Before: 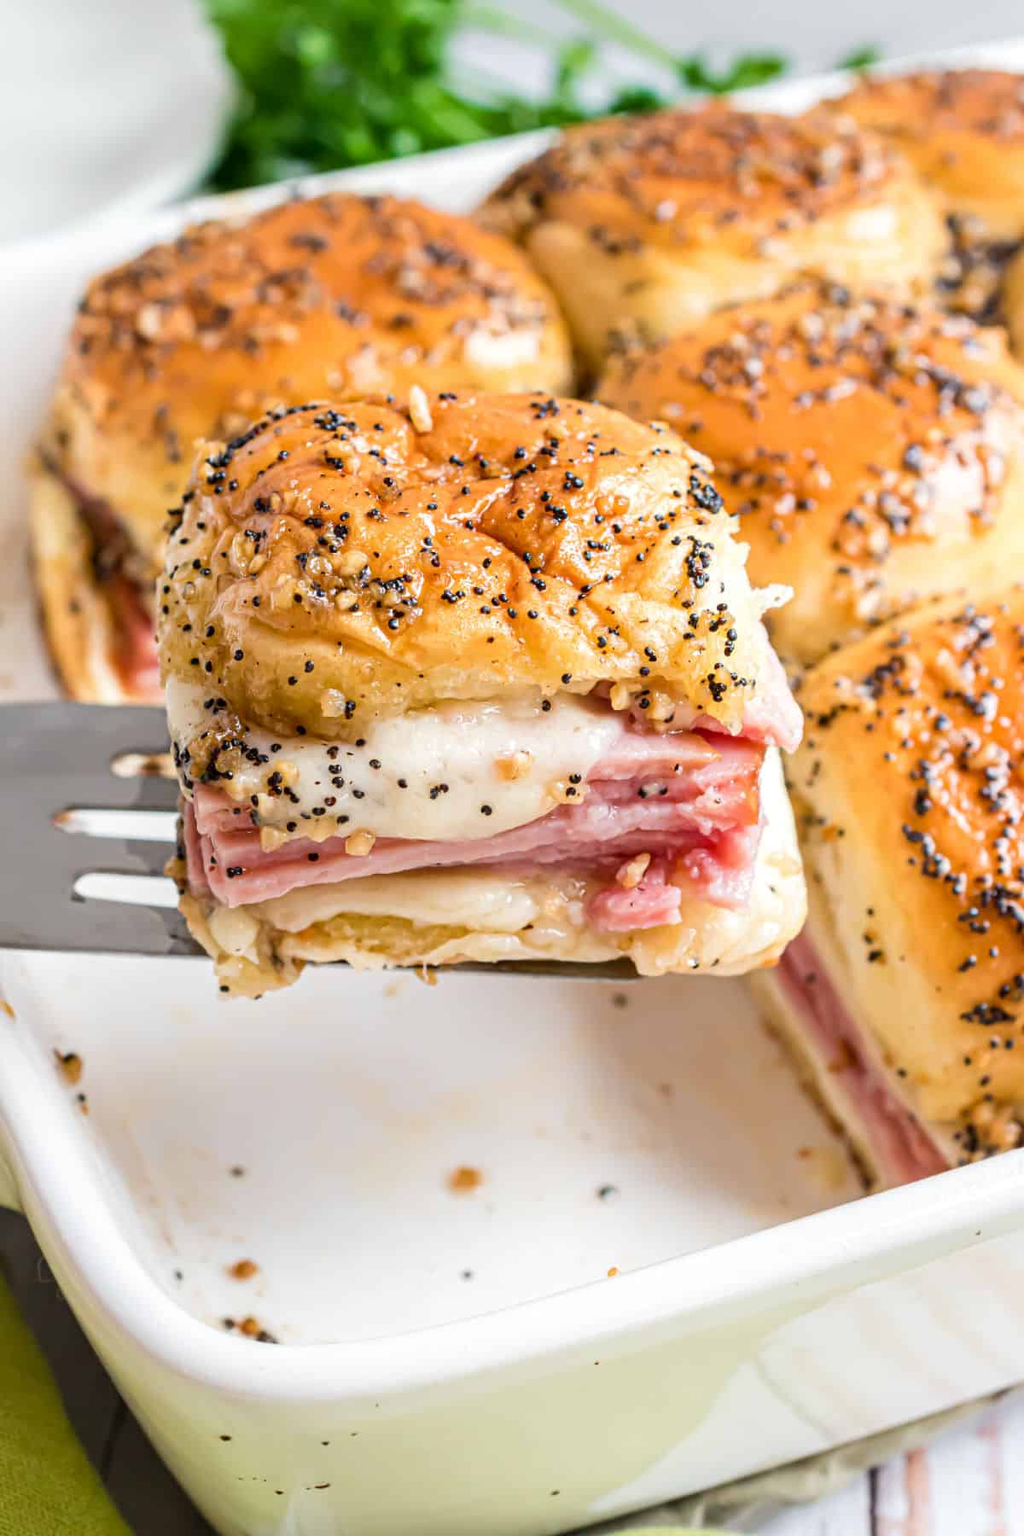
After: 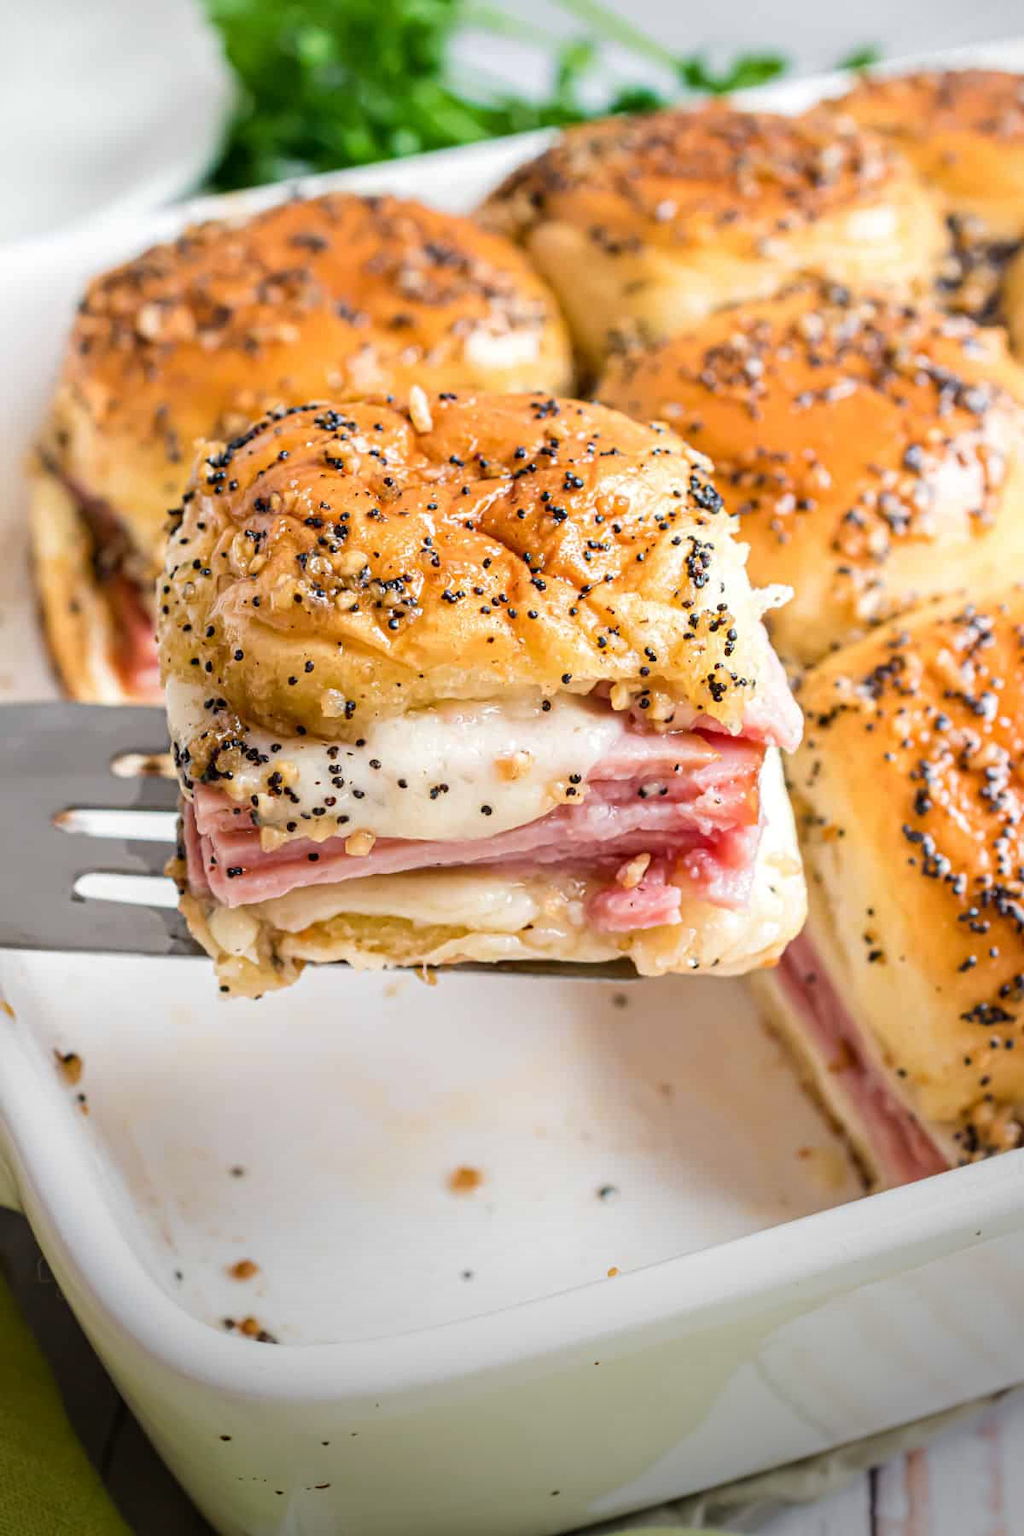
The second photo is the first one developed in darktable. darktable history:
vignetting: brightness -0.603, saturation 0.001, center (-0.055, -0.353)
